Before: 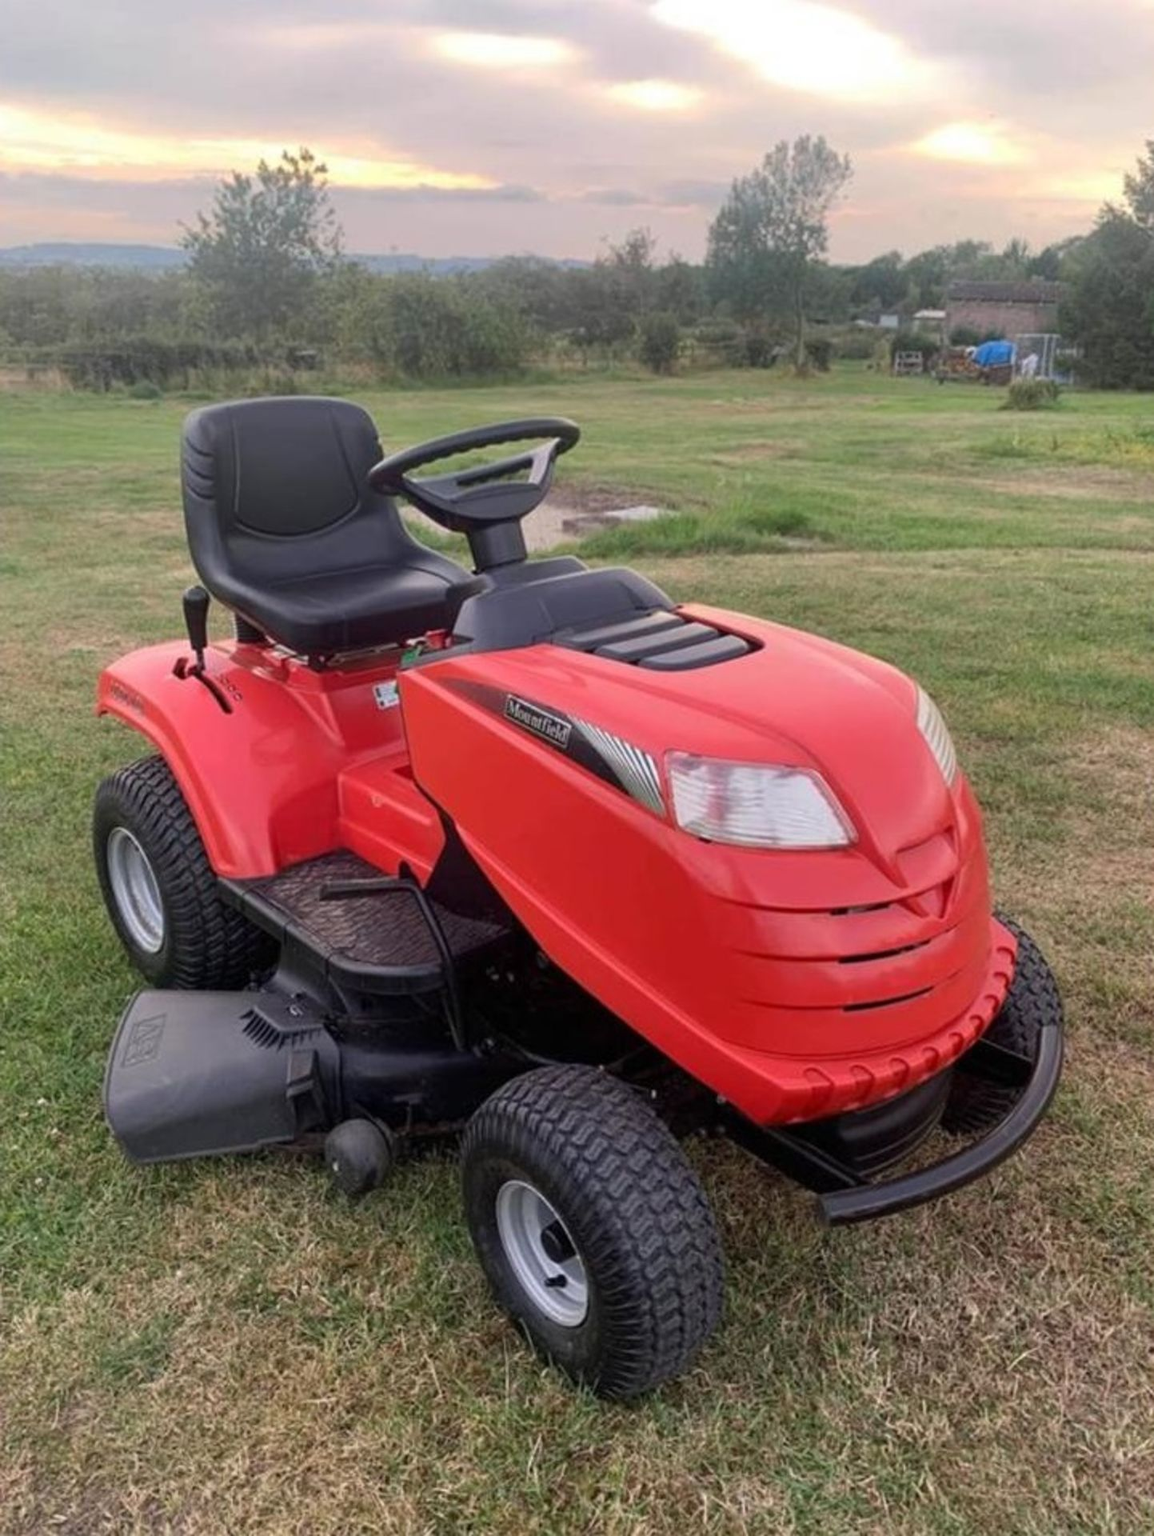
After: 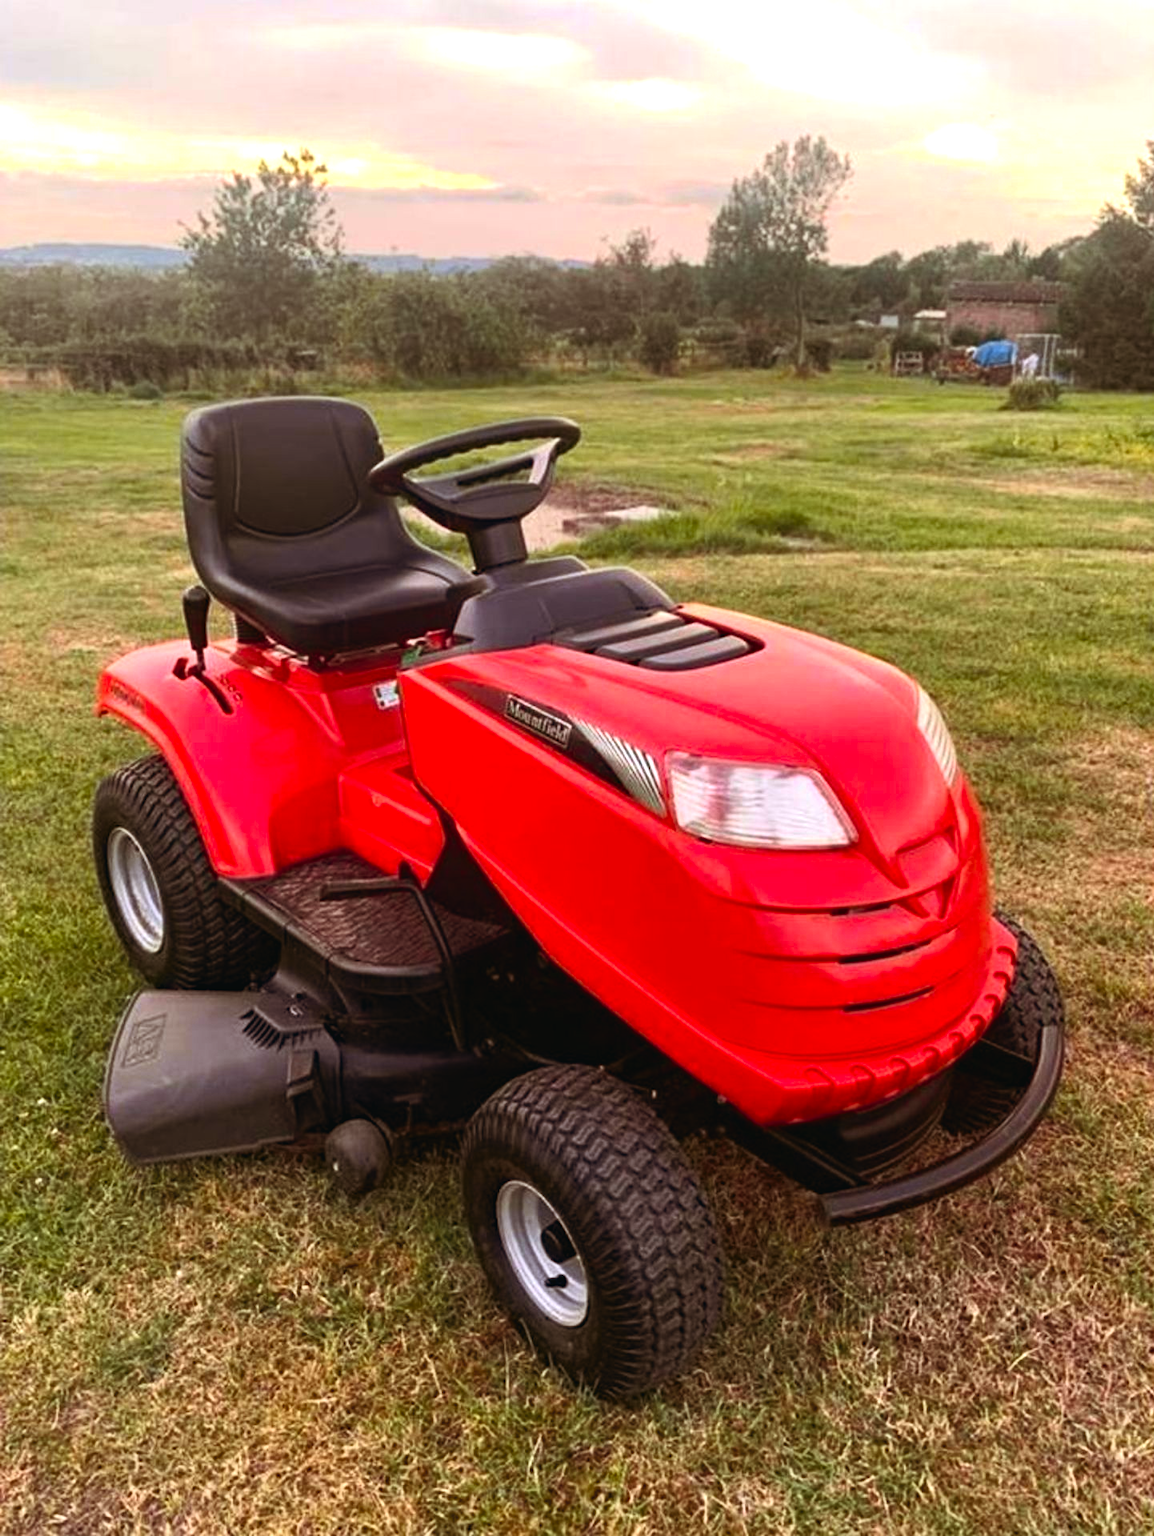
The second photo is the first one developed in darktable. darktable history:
tone curve: curves: ch0 [(0, 0.024) (0.119, 0.146) (0.474, 0.464) (0.718, 0.721) (0.817, 0.839) (1, 0.998)]; ch1 [(0, 0) (0.377, 0.416) (0.439, 0.451) (0.477, 0.477) (0.501, 0.497) (0.538, 0.544) (0.58, 0.602) (0.664, 0.676) (0.783, 0.804) (1, 1)]; ch2 [(0, 0) (0.38, 0.405) (0.463, 0.456) (0.498, 0.497) (0.524, 0.535) (0.578, 0.576) (0.648, 0.665) (1, 1)], color space Lab, independent channels, preserve colors none
color balance rgb: shadows lift › chroma 4.41%, shadows lift › hue 27°, power › chroma 2.5%, power › hue 70°, highlights gain › chroma 1%, highlights gain › hue 27°, saturation formula JzAzBz (2021)
tone equalizer: -8 EV -0.75 EV, -7 EV -0.7 EV, -6 EV -0.6 EV, -5 EV -0.4 EV, -3 EV 0.4 EV, -2 EV 0.6 EV, -1 EV 0.7 EV, +0 EV 0.75 EV, edges refinement/feathering 500, mask exposure compensation -1.57 EV, preserve details no
haze removal: compatibility mode true, adaptive false
vibrance: on, module defaults
